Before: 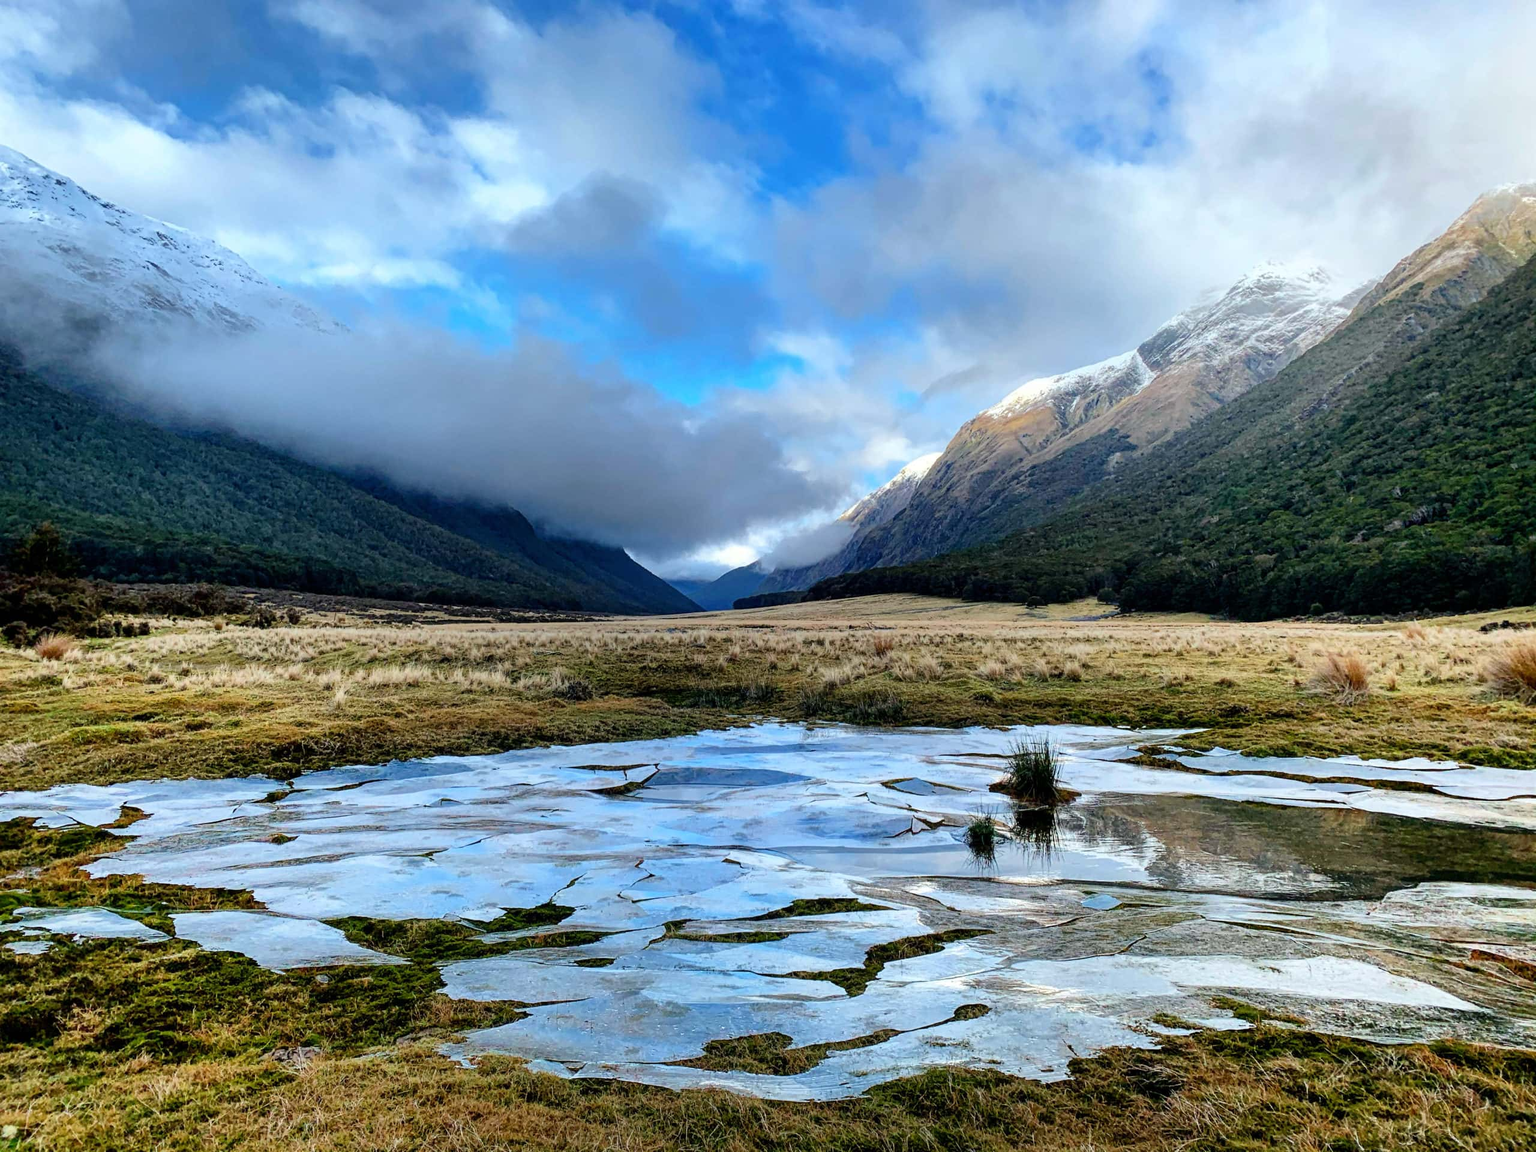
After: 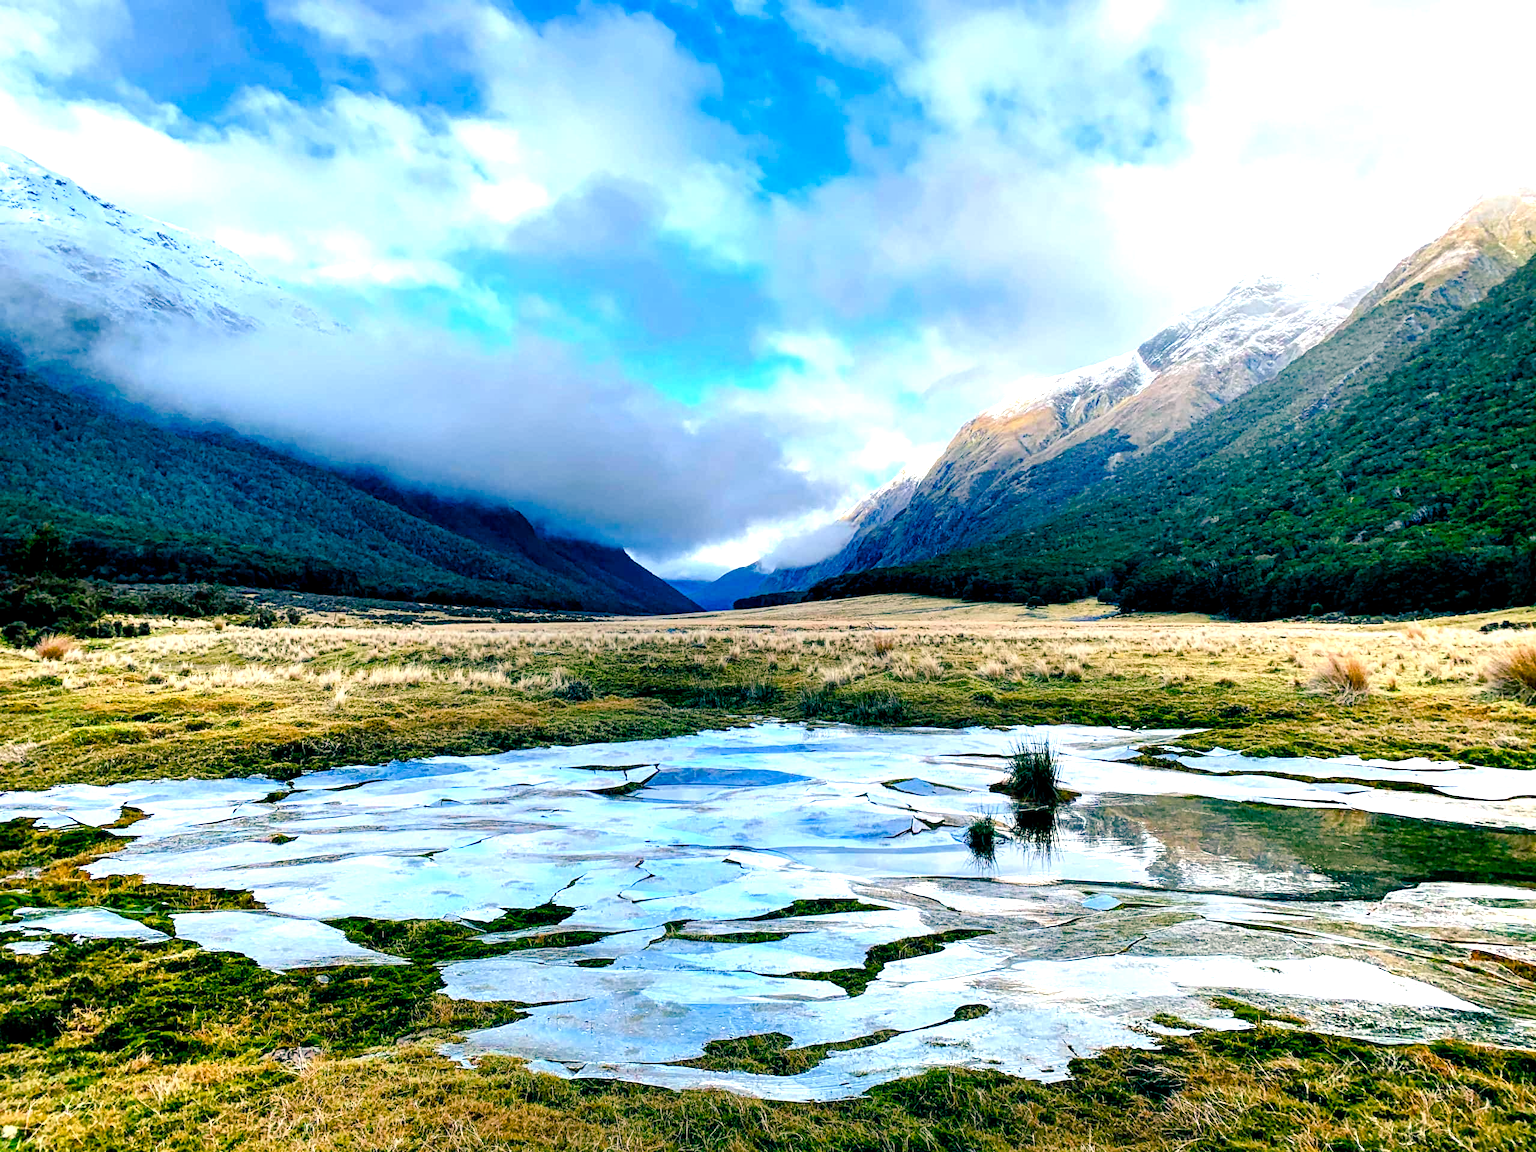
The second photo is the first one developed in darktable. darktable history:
base curve: curves: ch0 [(0, 0) (0.283, 0.295) (1, 1)], preserve colors none
exposure: exposure 0.77 EV, compensate highlight preservation false
color balance rgb: shadows lift › luminance -28.76%, shadows lift › chroma 10%, shadows lift › hue 230°, power › chroma 0.5%, power › hue 215°, highlights gain › luminance 7.14%, highlights gain › chroma 1%, highlights gain › hue 50°, global offset › luminance -0.29%, global offset › hue 260°, perceptual saturation grading › global saturation 20%, perceptual saturation grading › highlights -13.92%, perceptual saturation grading › shadows 50%
